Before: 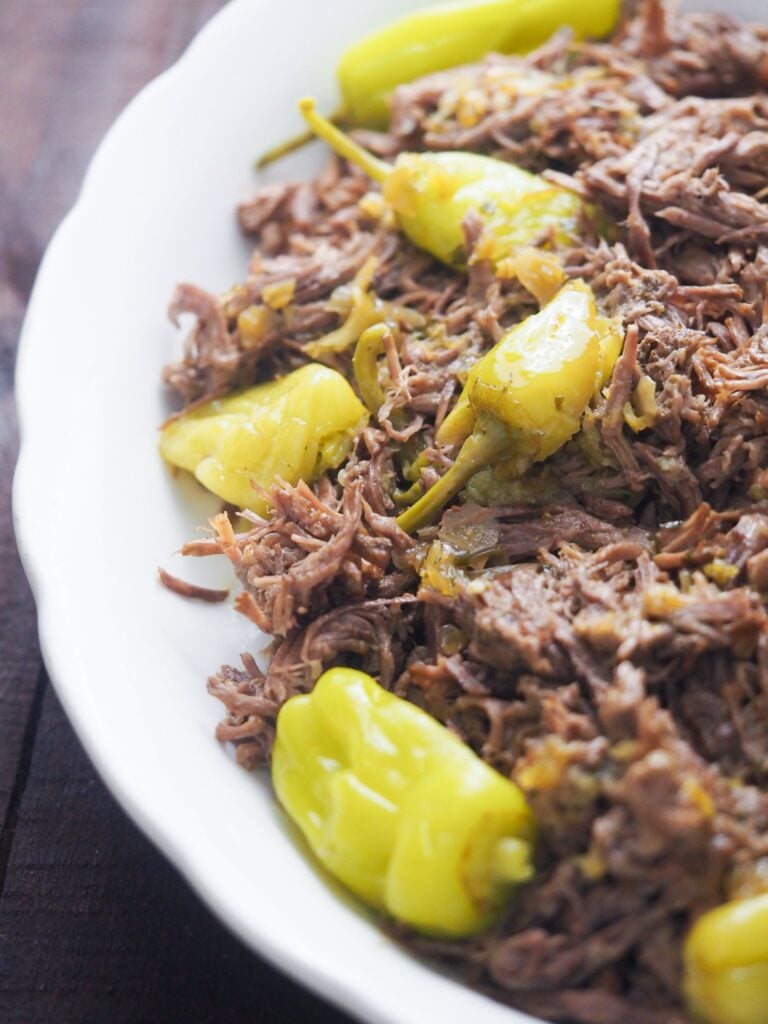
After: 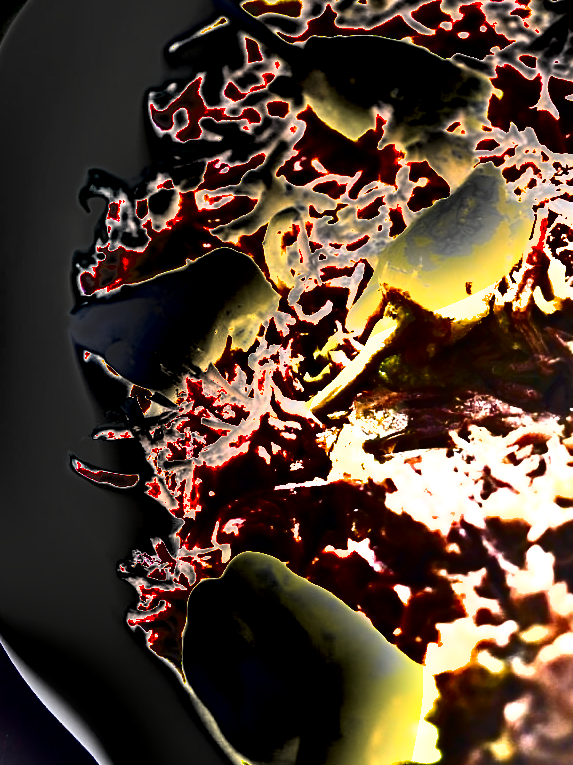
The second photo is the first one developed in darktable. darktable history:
shadows and highlights: shadows 20.91, highlights -82.73, soften with gaussian
crop and rotate: left 11.831%, top 11.346%, right 13.429%, bottom 13.899%
exposure: exposure 2.25 EV, compensate highlight preservation false
